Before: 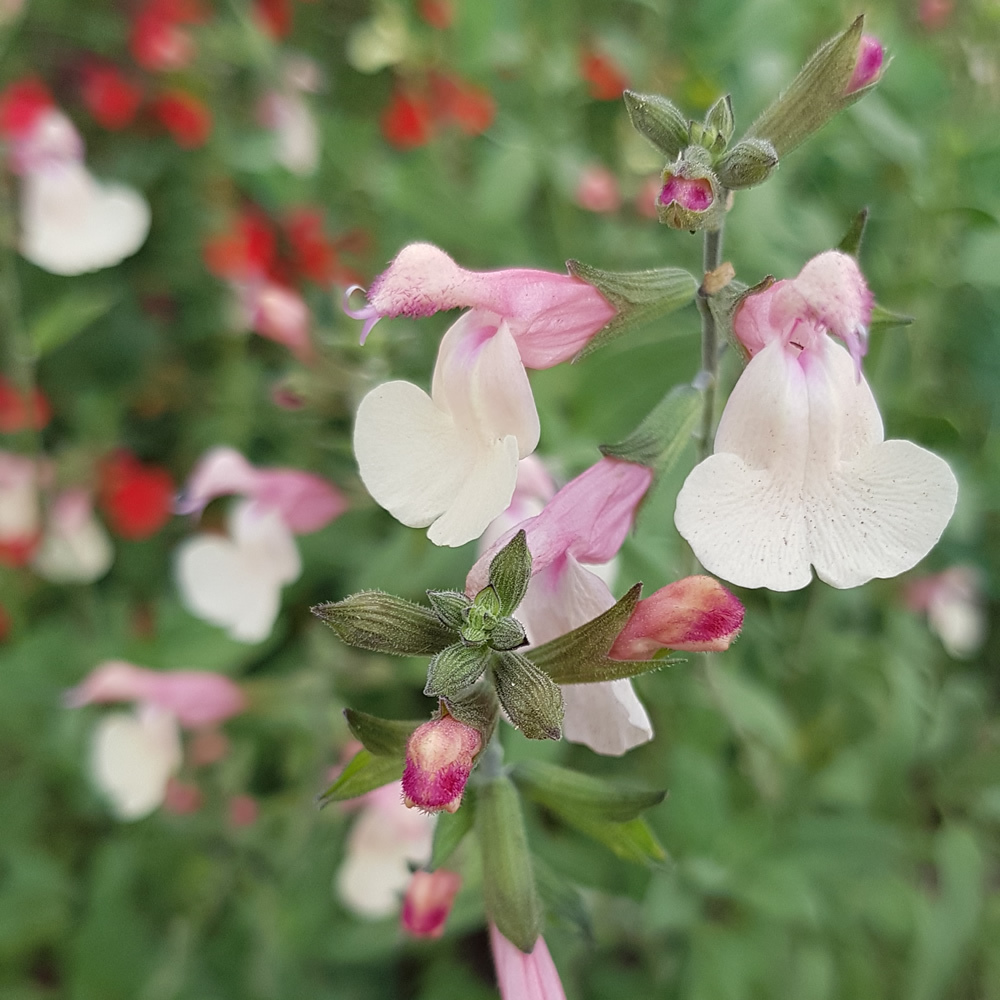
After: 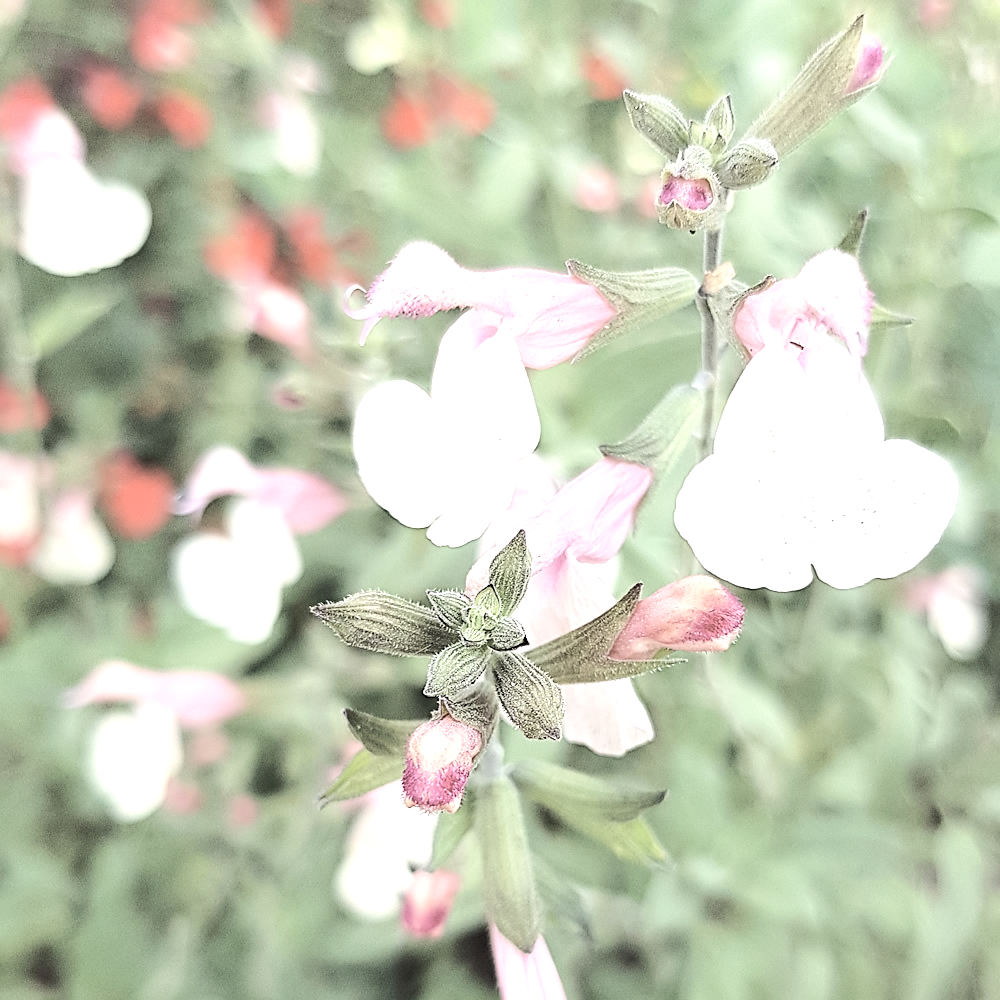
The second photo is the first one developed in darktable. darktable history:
shadows and highlights: radius 110.86, shadows 51.09, white point adjustment 9.16, highlights -4.17, highlights color adjustment 32.2%, soften with gaussian
base curve: curves: ch0 [(0, 0) (0.032, 0.037) (0.105, 0.228) (0.435, 0.76) (0.856, 0.983) (1, 1)]
white balance: emerald 1
sharpen: on, module defaults
contrast brightness saturation: brightness 0.18, saturation -0.5
